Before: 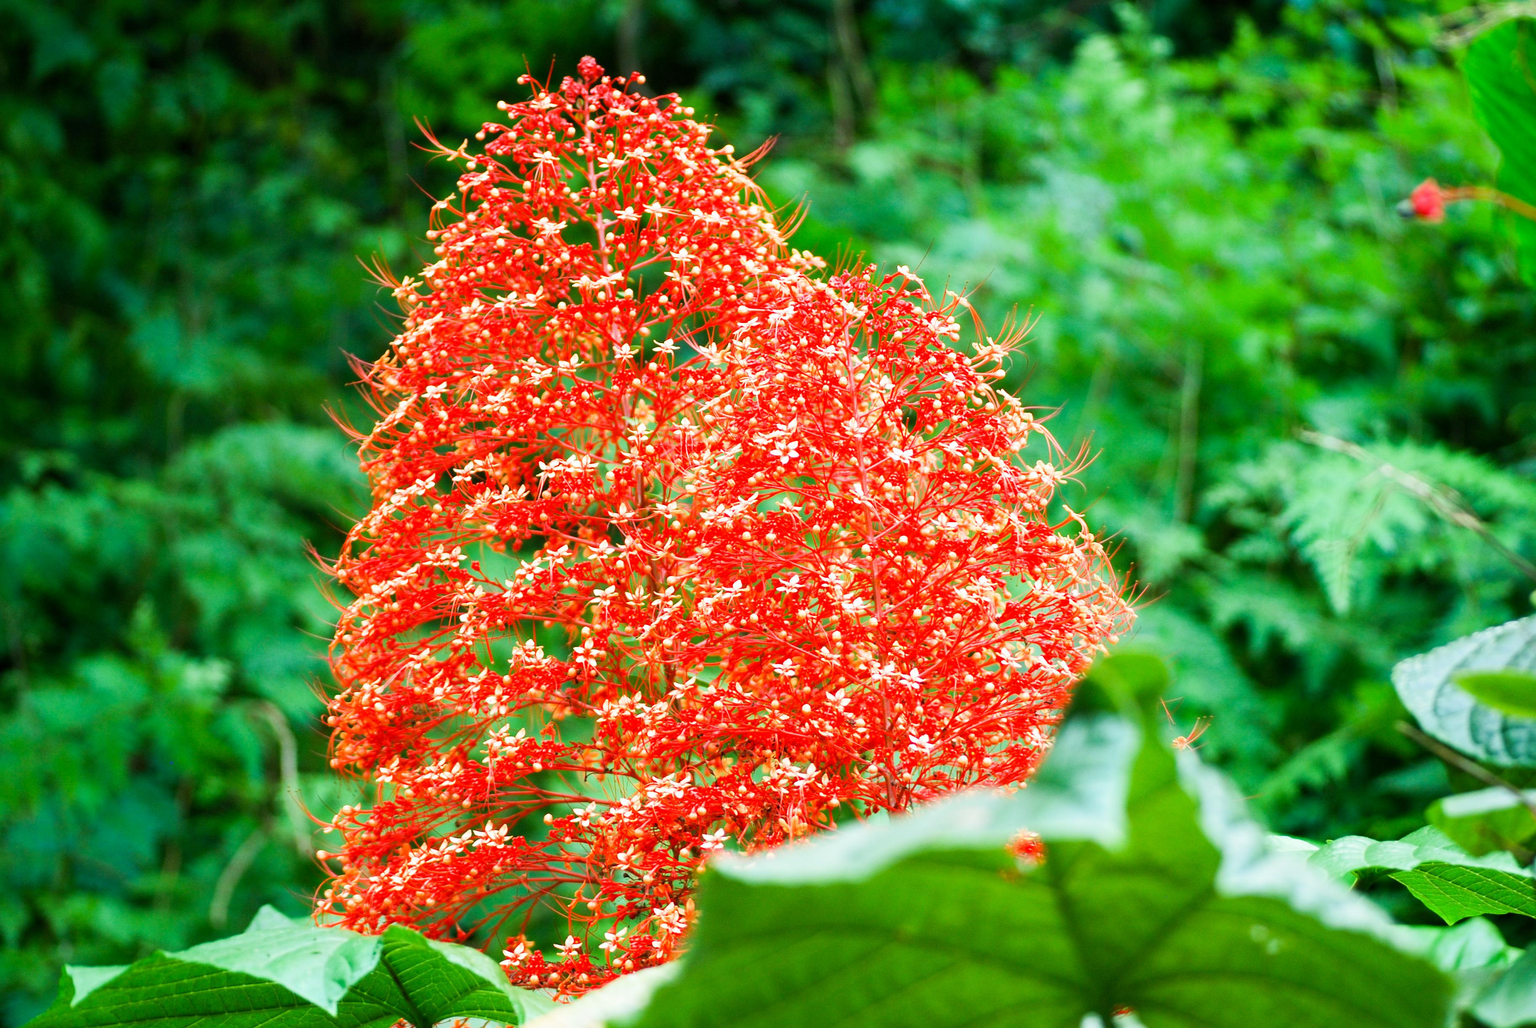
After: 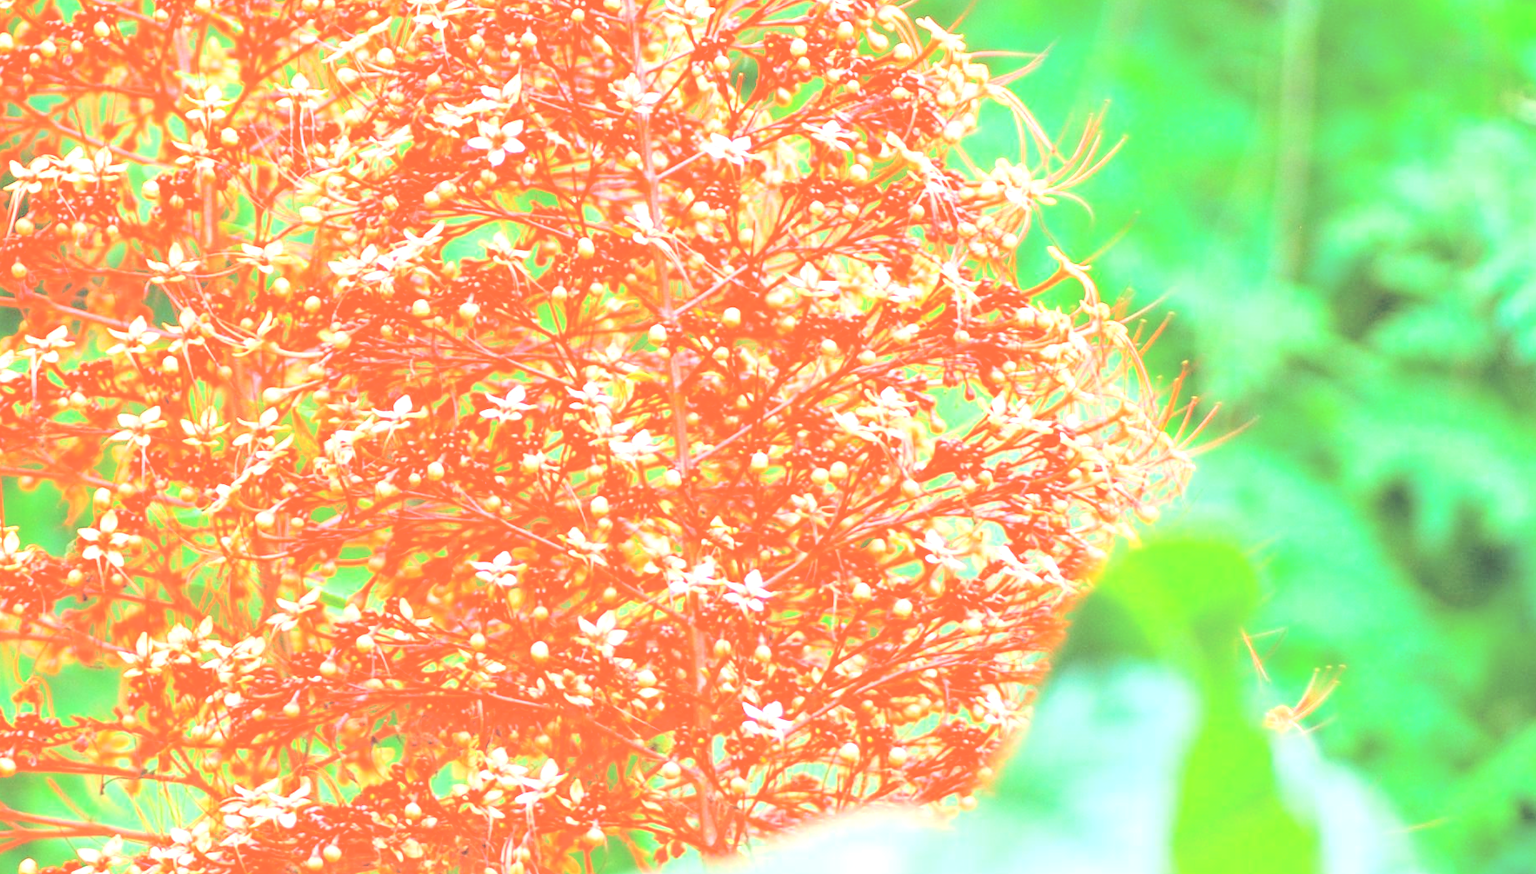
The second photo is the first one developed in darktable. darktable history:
contrast brightness saturation: brightness 0.991
crop: left 34.778%, top 37.051%, right 14.74%, bottom 20.035%
exposure: exposure 0.733 EV, compensate exposure bias true, compensate highlight preservation false
